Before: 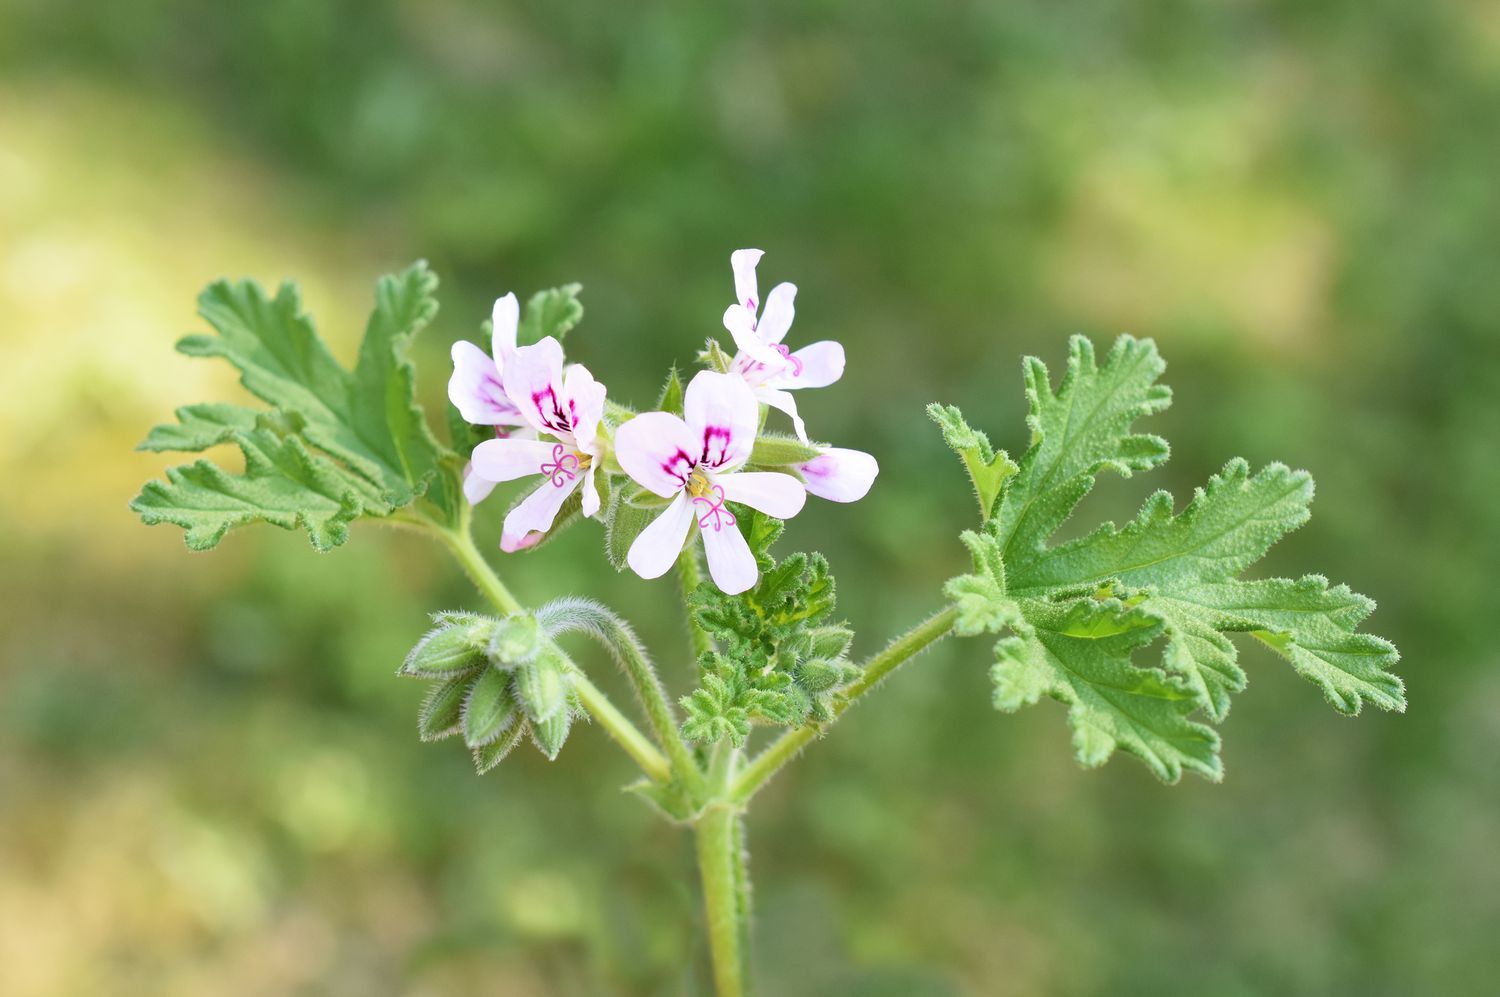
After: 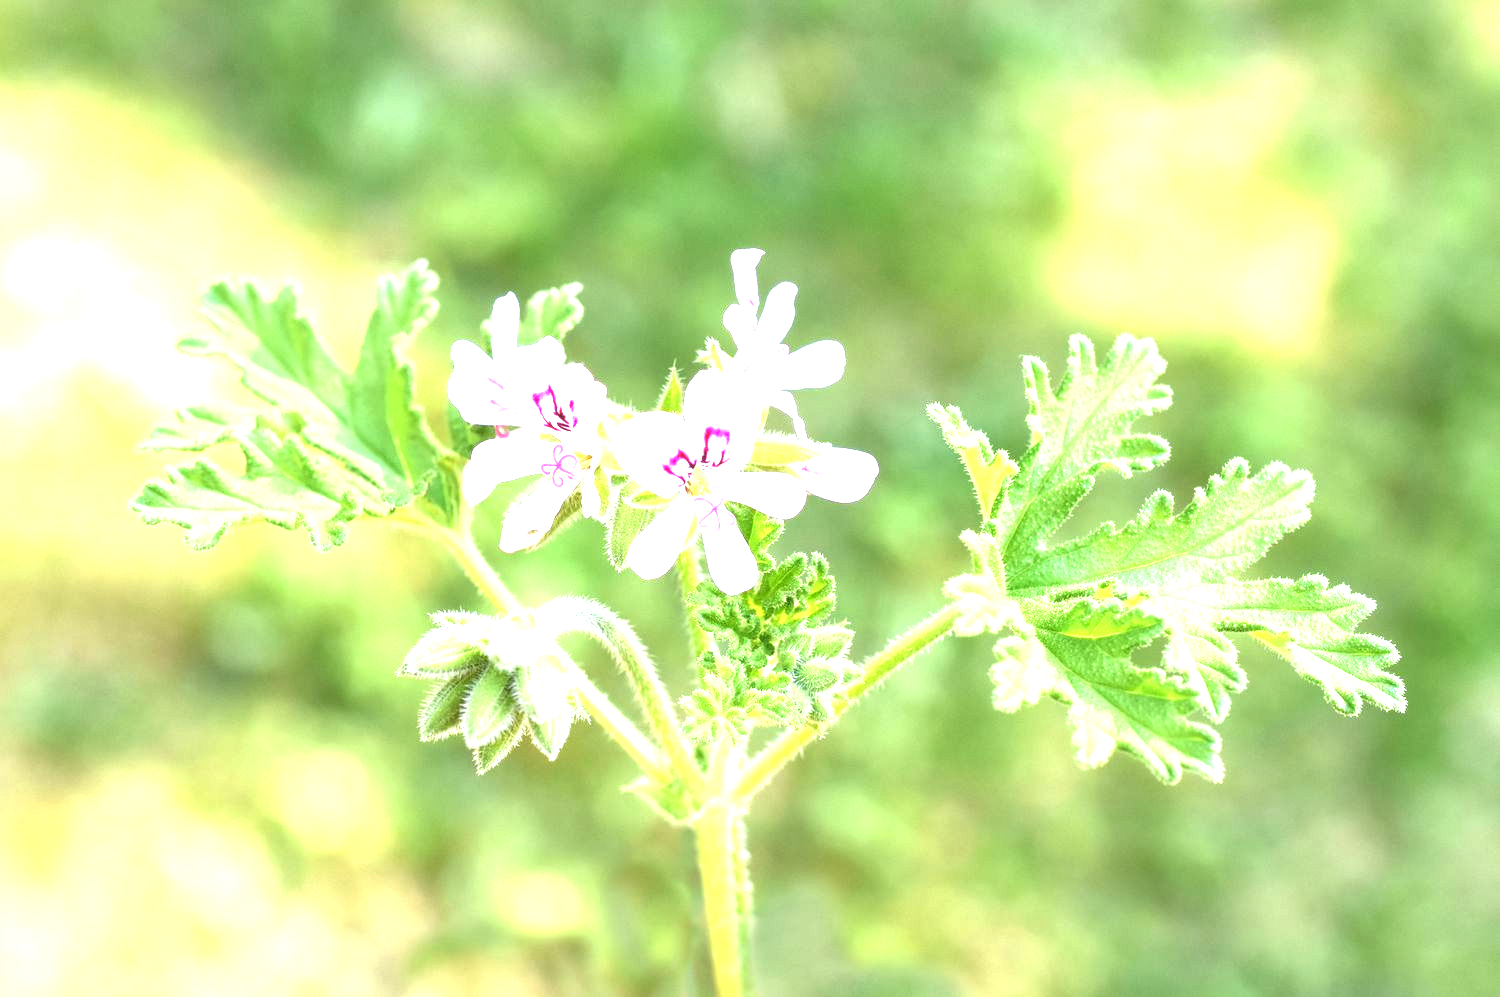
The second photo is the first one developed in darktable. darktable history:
exposure: exposure 0.639 EV, compensate highlight preservation false
tone equalizer: -8 EV -1.11 EV, -7 EV -0.99 EV, -6 EV -0.889 EV, -5 EV -0.551 EV, -3 EV 0.591 EV, -2 EV 0.855 EV, -1 EV 0.994 EV, +0 EV 1.05 EV
local contrast: on, module defaults
